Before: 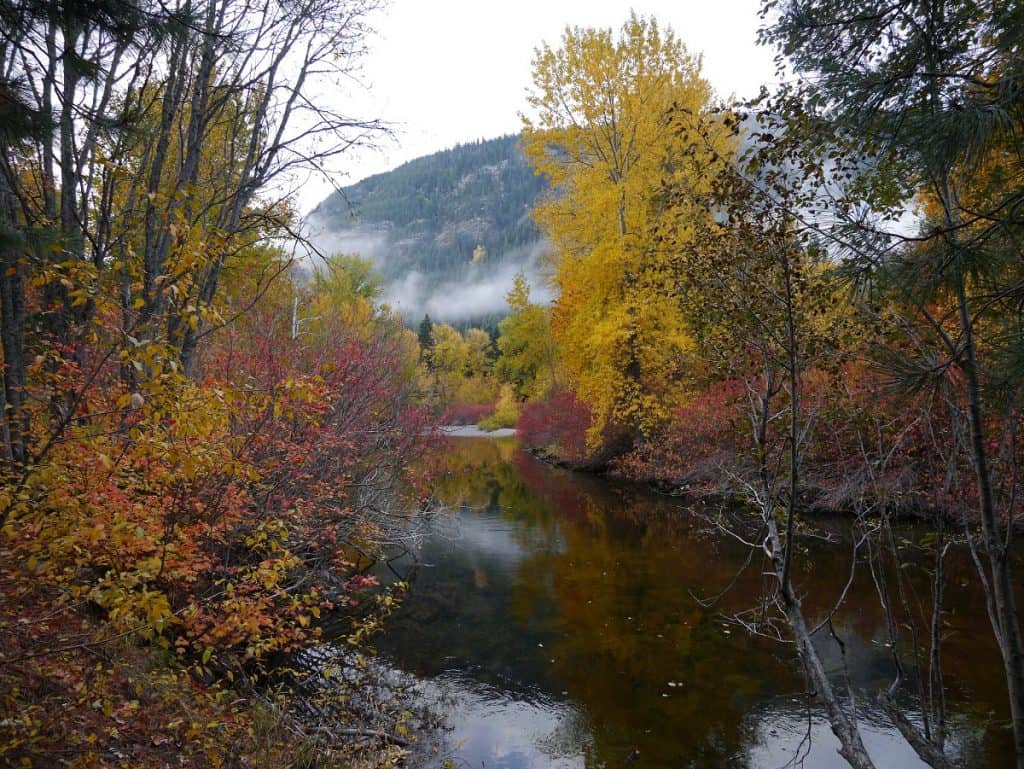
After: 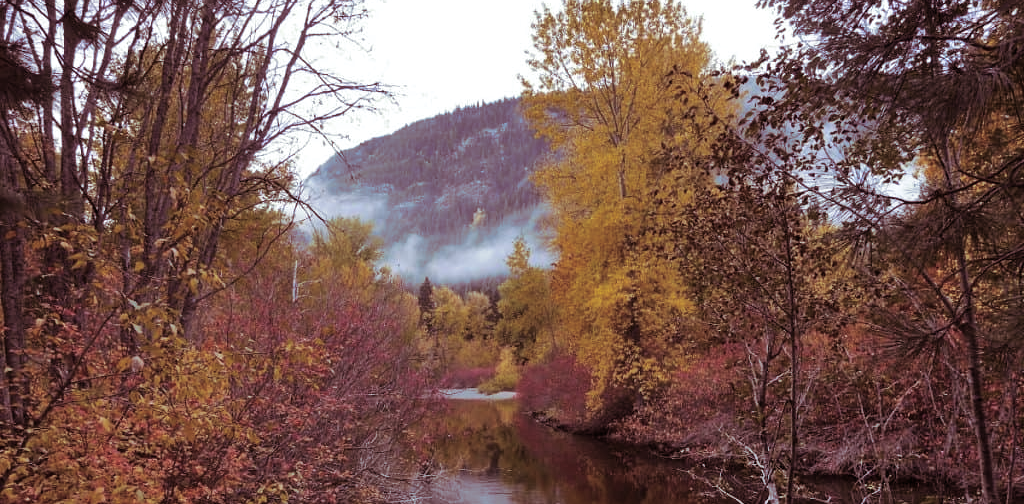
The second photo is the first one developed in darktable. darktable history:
split-toning: on, module defaults
white balance: red 0.983, blue 1.036
shadows and highlights: shadows color adjustment 97.66%, soften with gaussian
crop and rotate: top 4.848%, bottom 29.503%
